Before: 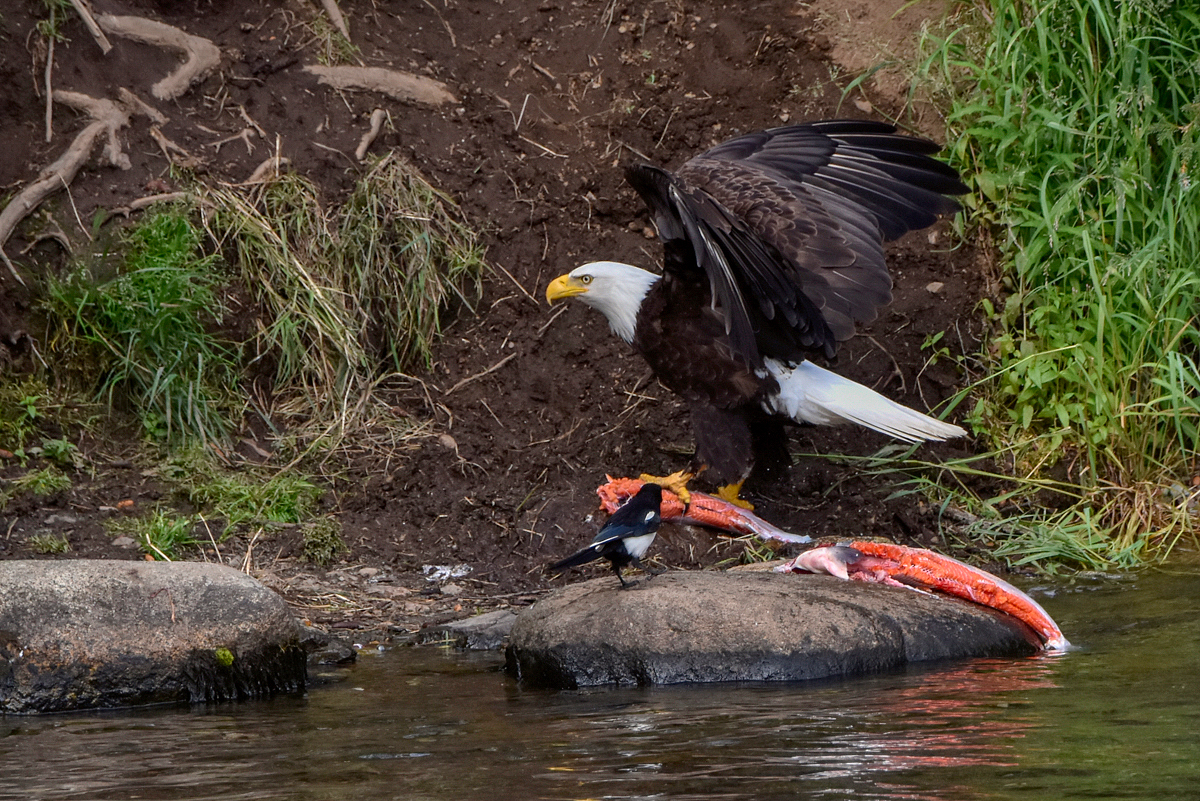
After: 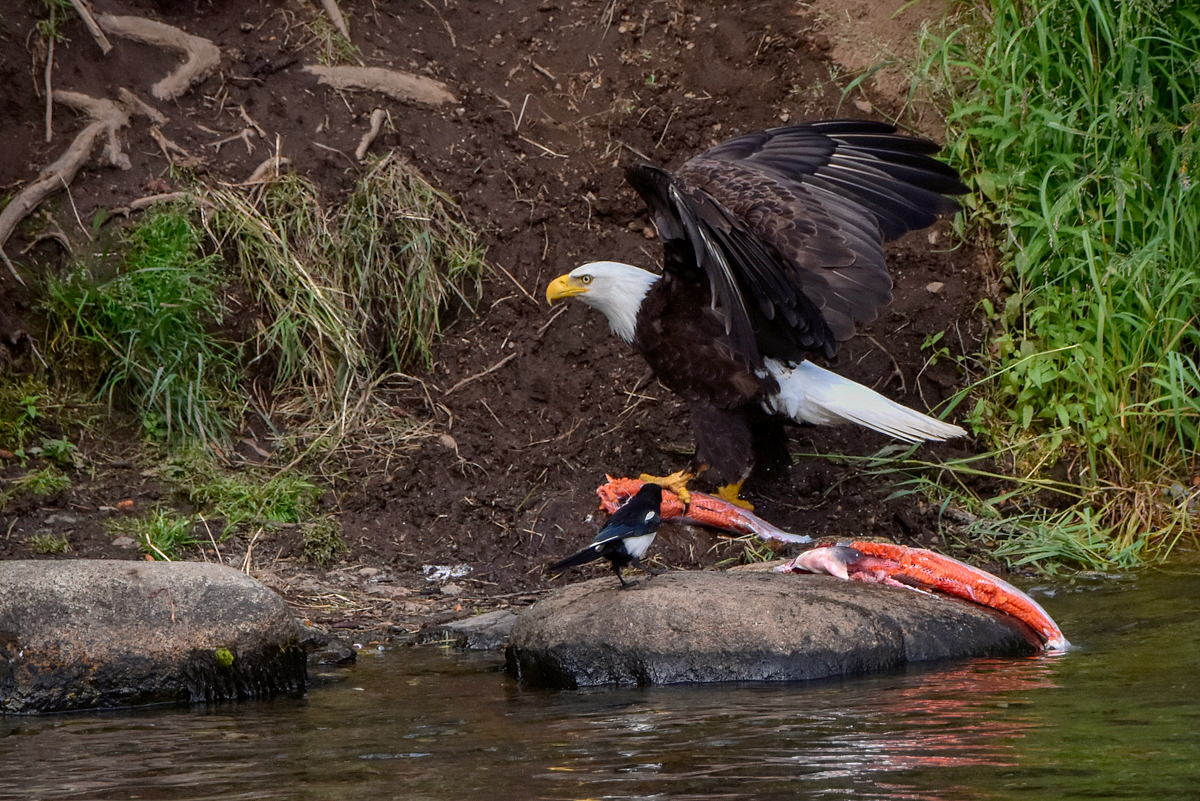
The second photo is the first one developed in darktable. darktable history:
vignetting: fall-off start 76.51%, fall-off radius 28.6%, brightness -0.239, saturation 0.129, width/height ratio 0.97, unbound false
